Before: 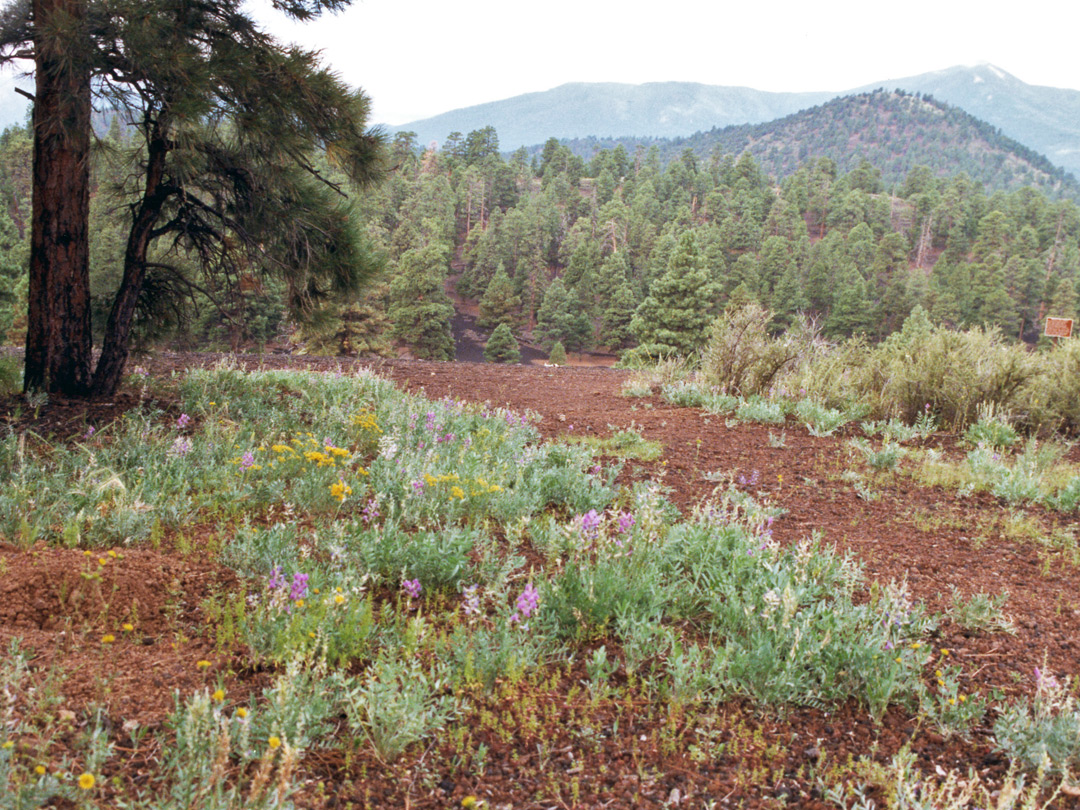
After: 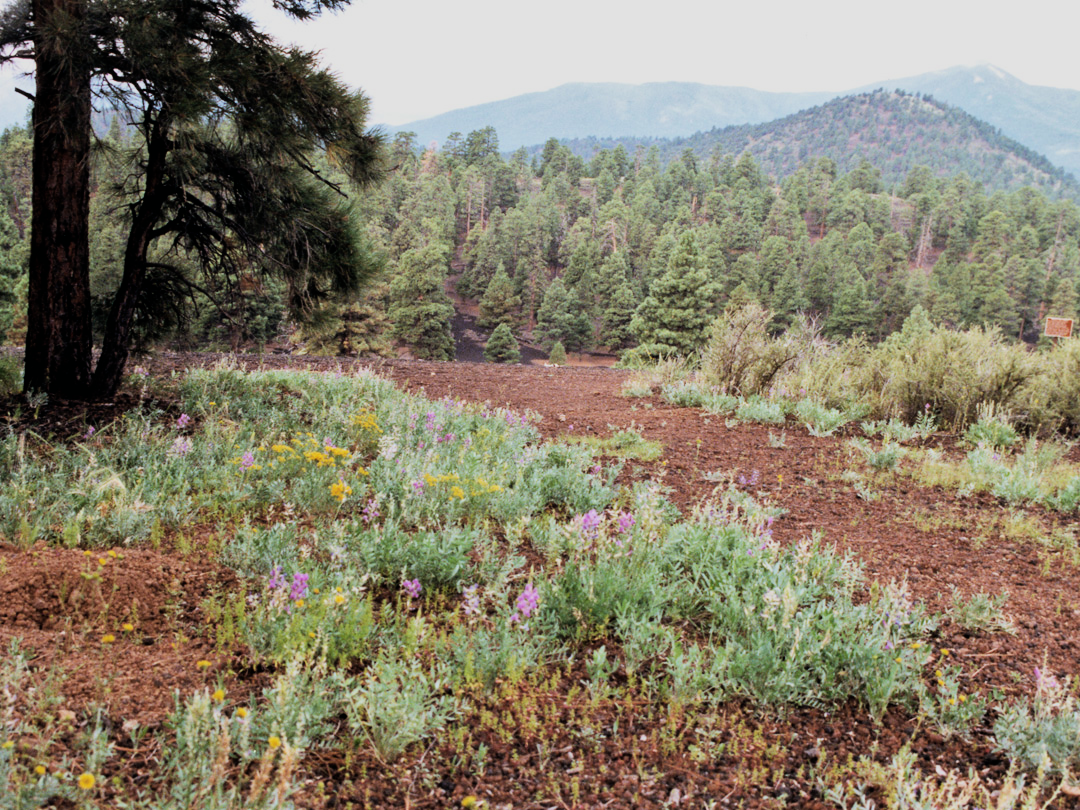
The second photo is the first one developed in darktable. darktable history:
filmic rgb: black relative exposure -7.49 EV, white relative exposure 4.99 EV, hardness 3.31, contrast 1.298, color science v6 (2022)
